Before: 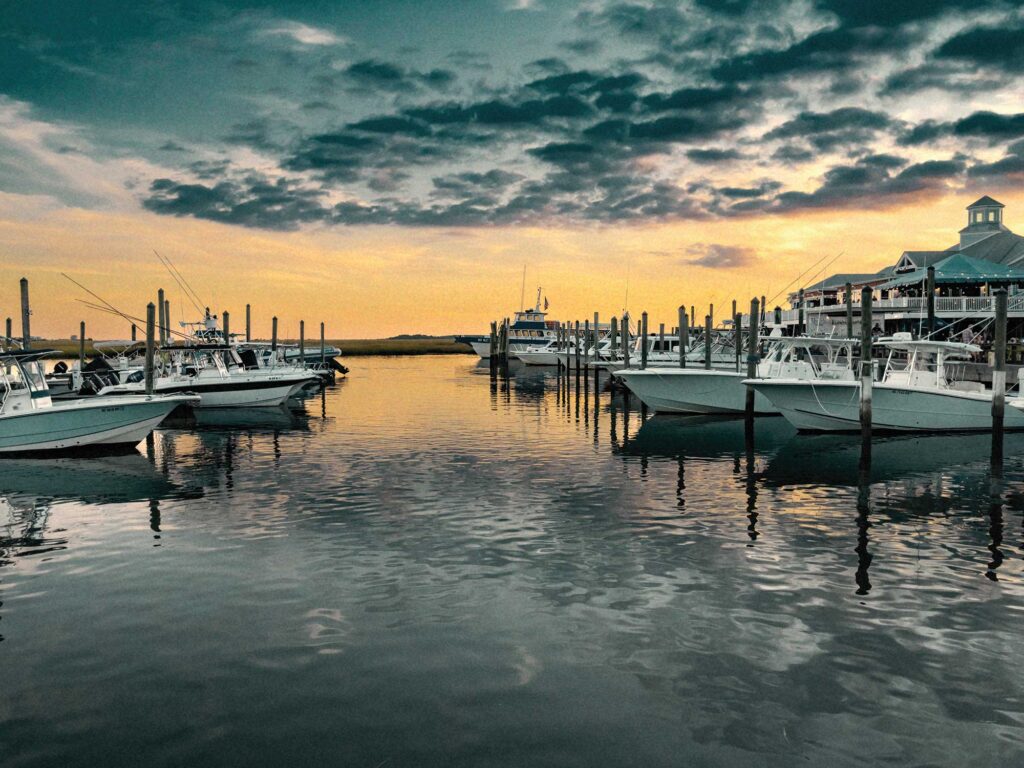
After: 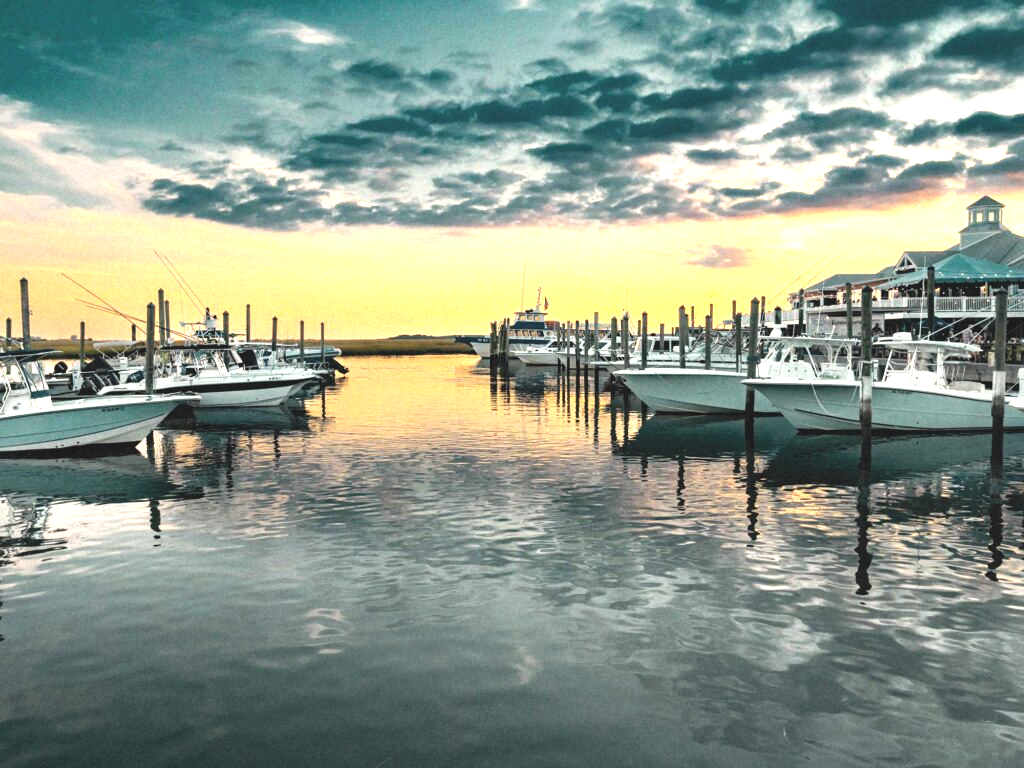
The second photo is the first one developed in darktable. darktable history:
exposure: black level correction -0.005, exposure 1.001 EV, compensate highlight preservation false
